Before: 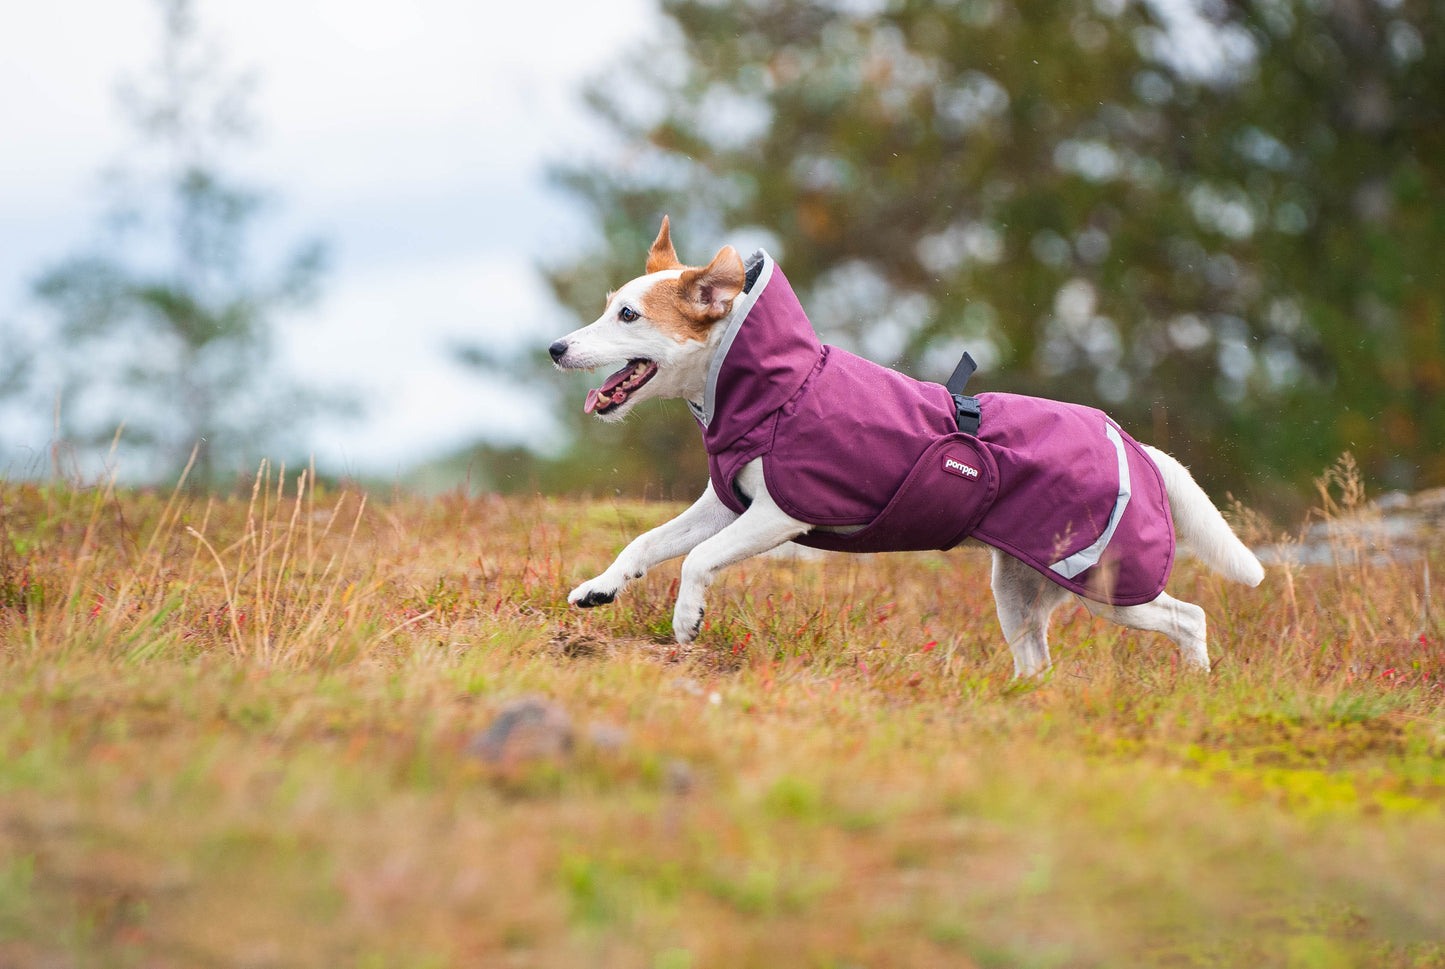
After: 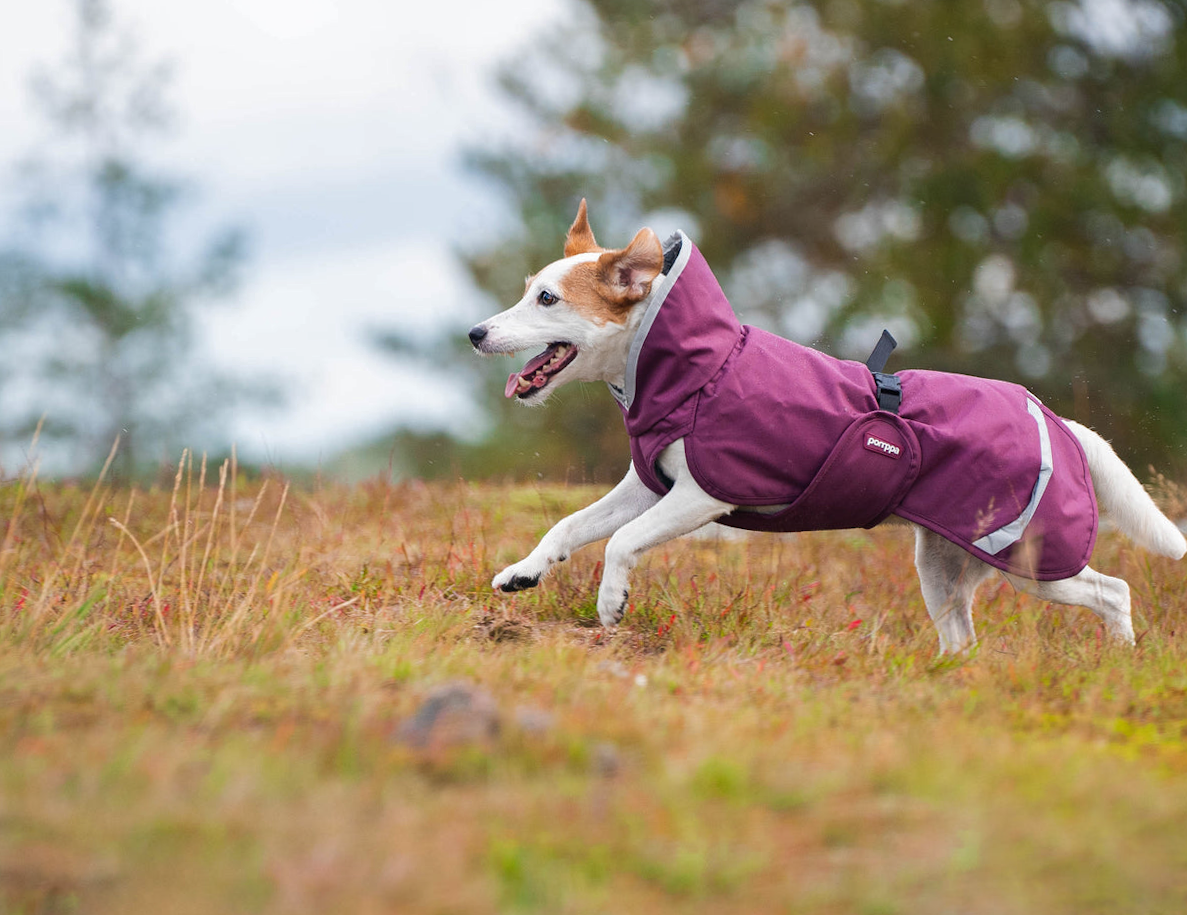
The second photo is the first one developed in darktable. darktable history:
base curve: curves: ch0 [(0, 0) (0.74, 0.67) (1, 1)]
crop and rotate: angle 1°, left 4.281%, top 0.642%, right 11.383%, bottom 2.486%
